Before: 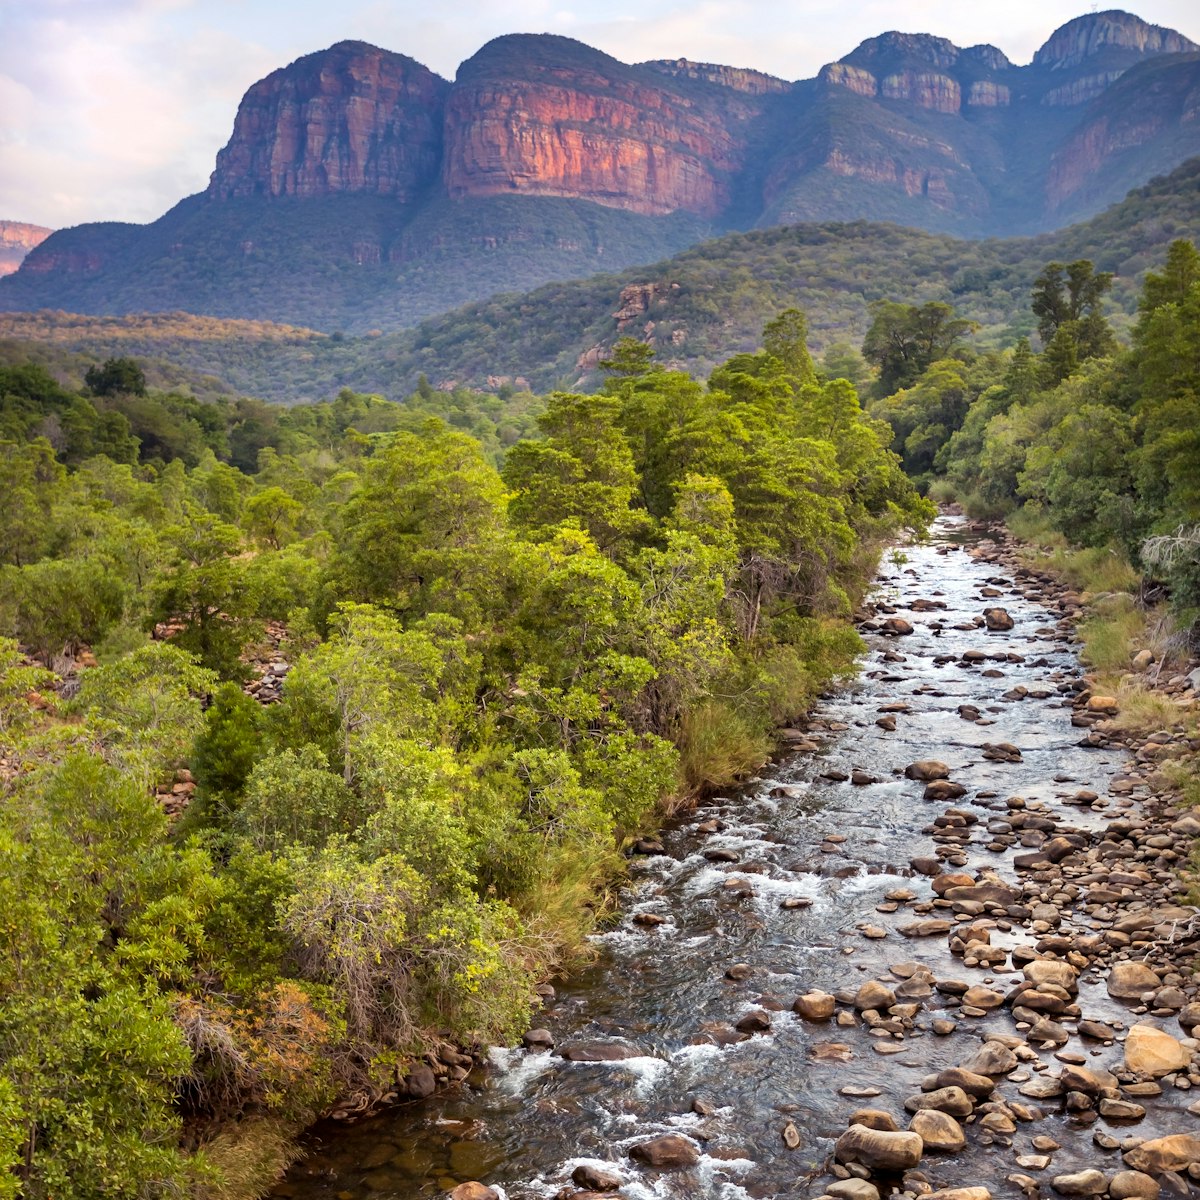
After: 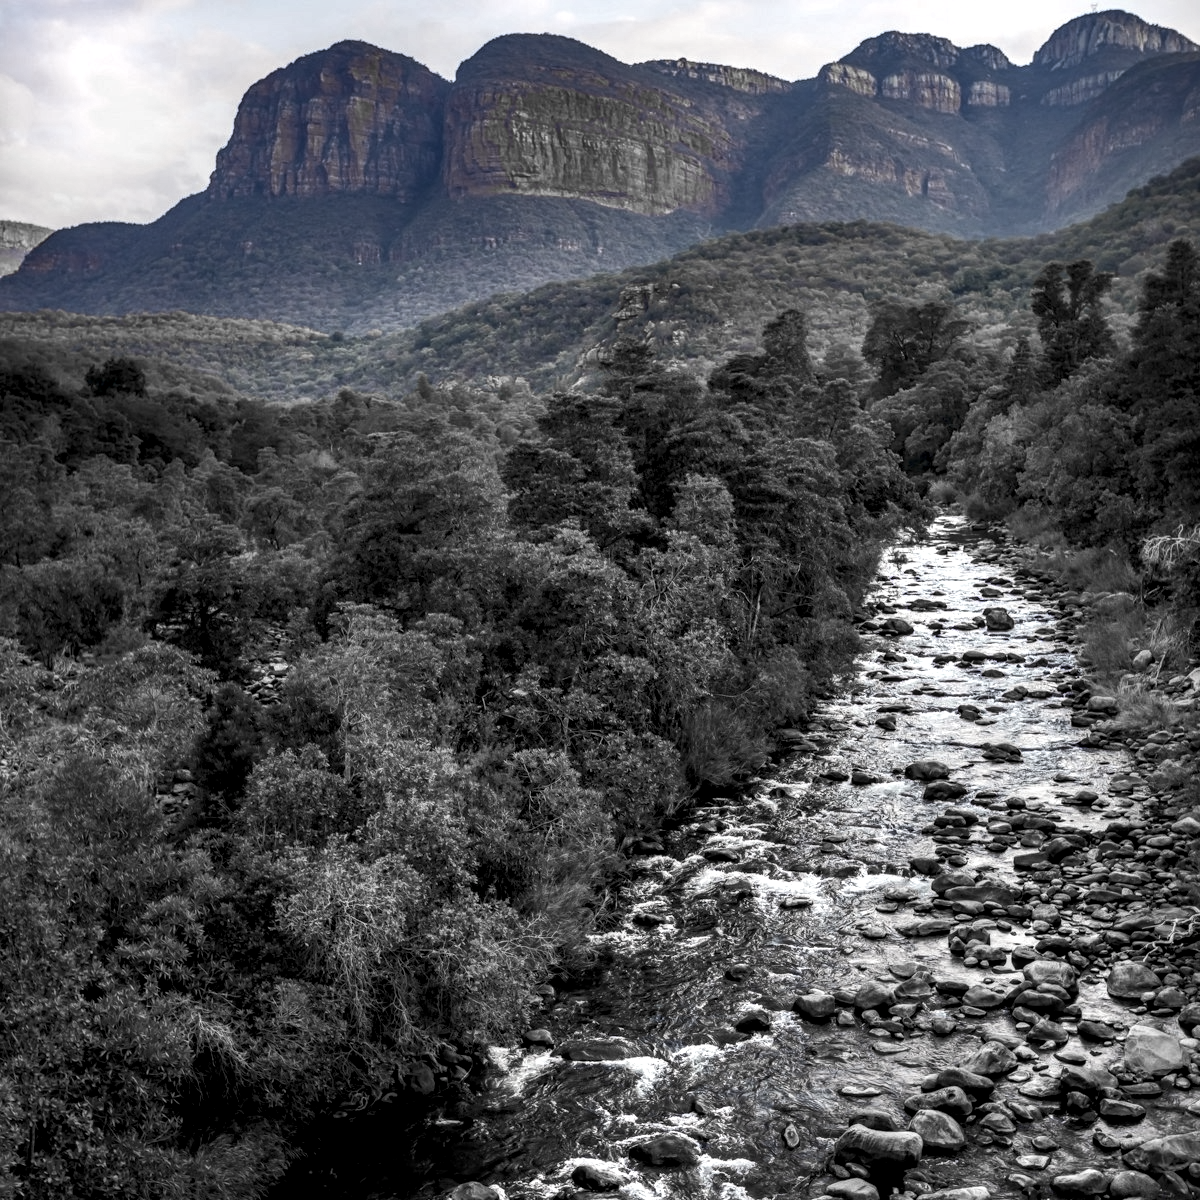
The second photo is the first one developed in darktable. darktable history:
color equalizer #1: saturation › red 0.231, saturation › orange 0.289, saturation › yellow 0.301, saturation › green 0.555, saturation › cyan 0.879, saturation › blue 0.867, saturation › lavender 0.763, saturation › magenta 0.254
color balance rgb: perceptual saturation grading › highlights -31.88%, perceptual saturation grading › mid-tones 5.8%, perceptual saturation grading › shadows 18.12%, perceptual brilliance grading › highlights 3.62%, perceptual brilliance grading › mid-tones -18.12%, perceptual brilliance grading › shadows -41.3%
color equalizer: saturation › red 0.231, saturation › orange 0.289, saturation › yellow 0.301, saturation › green 0.555, saturation › cyan 0.879, saturation › blue 0.867, saturation › lavender 0.763, saturation › magenta 0.254, brightness › red 0.578, brightness › orange 0.52, brightness › yellow 0.636, brightness › cyan 1.02, brightness › blue 1.02, brightness › magenta 0.694
local contrast: highlights 25%, detail 150%
